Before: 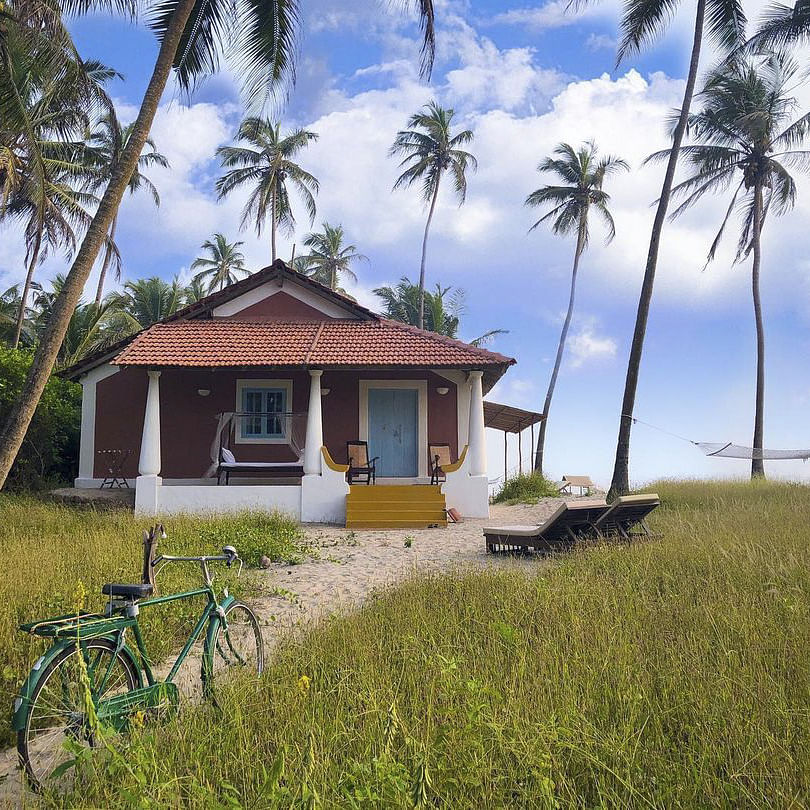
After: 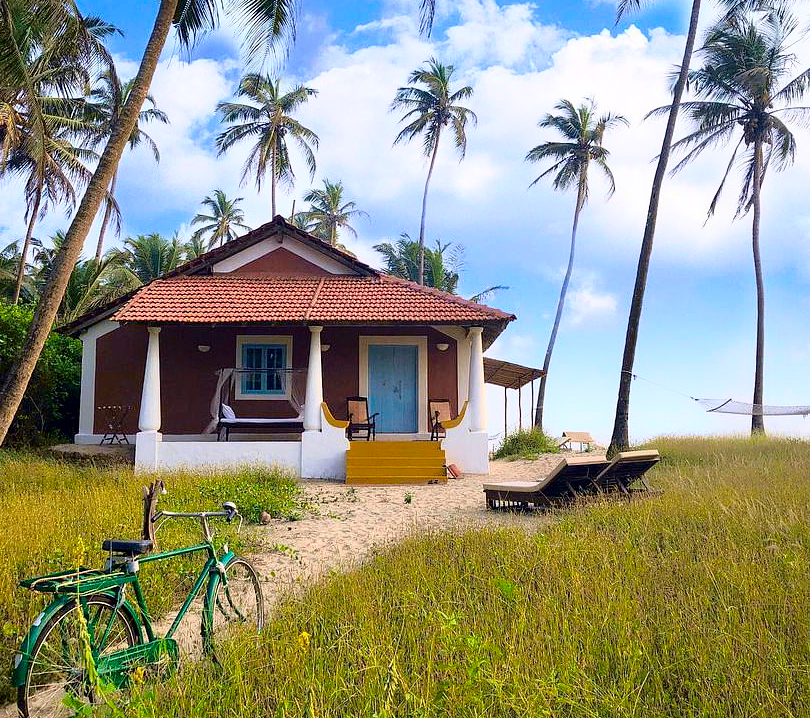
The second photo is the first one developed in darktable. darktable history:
crop and rotate: top 5.509%, bottom 5.771%
tone curve: curves: ch0 [(0.024, 0) (0.075, 0.034) (0.145, 0.098) (0.257, 0.259) (0.408, 0.45) (0.611, 0.64) (0.81, 0.857) (1, 1)]; ch1 [(0, 0) (0.287, 0.198) (0.501, 0.506) (0.56, 0.57) (0.712, 0.777) (0.976, 0.992)]; ch2 [(0, 0) (0.5, 0.5) (0.523, 0.552) (0.59, 0.603) (0.681, 0.754) (1, 1)], color space Lab, independent channels, preserve colors none
shadows and highlights: shadows -1.22, highlights 41.87
